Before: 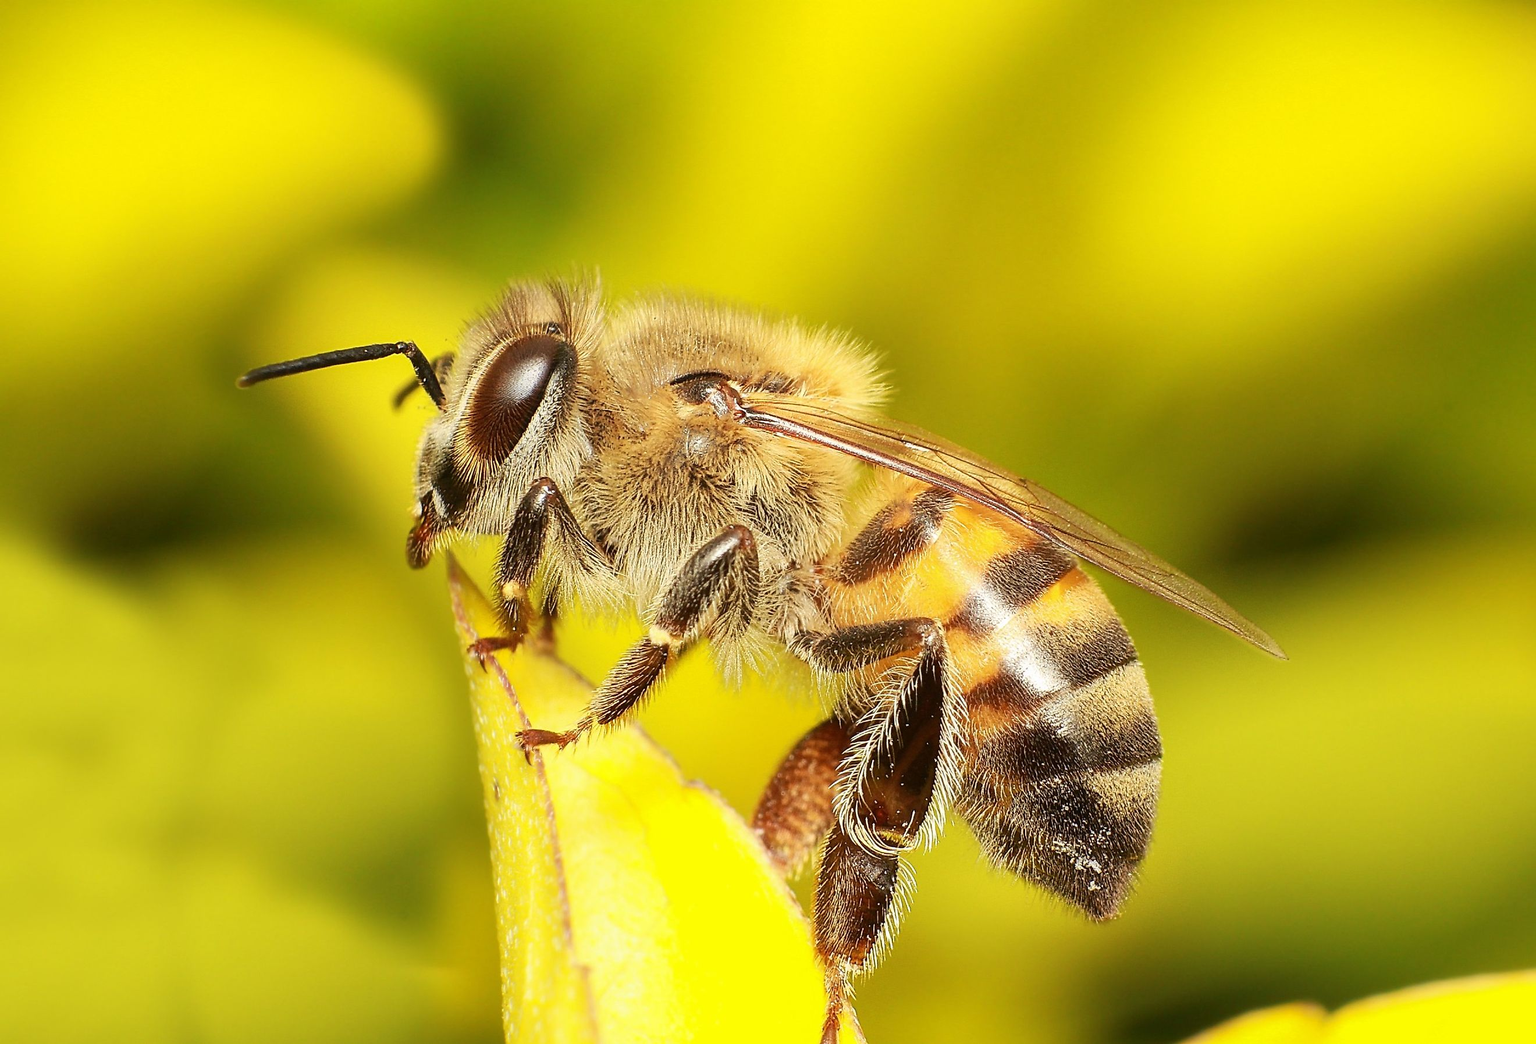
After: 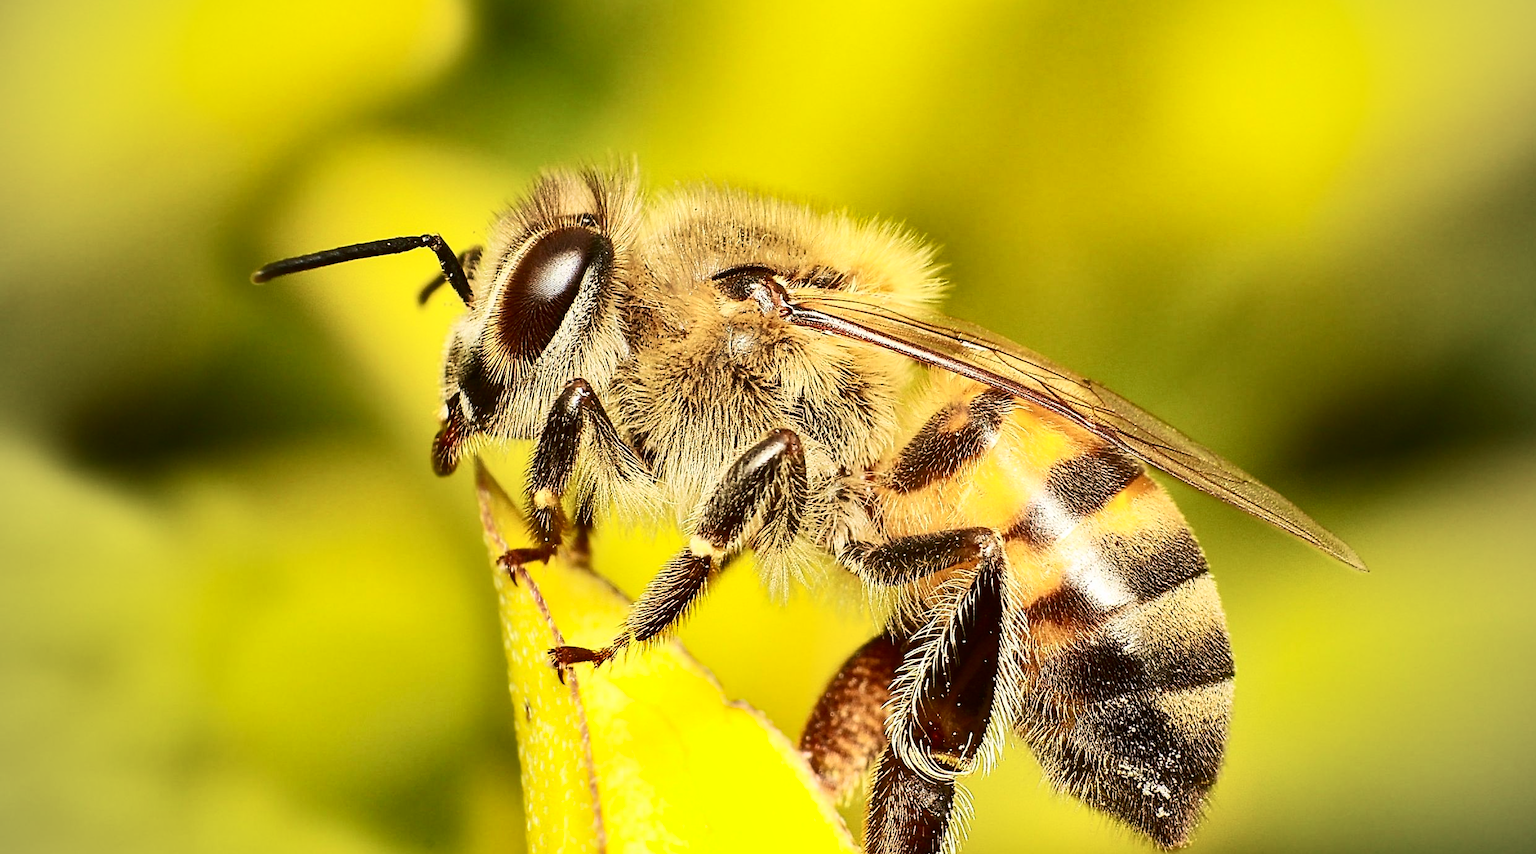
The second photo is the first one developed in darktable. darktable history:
crop and rotate: angle 0.026°, top 11.627%, right 5.785%, bottom 11.251%
exposure: compensate exposure bias true, compensate highlight preservation false
contrast brightness saturation: contrast 0.29
vignetting: fall-off start 74.13%, fall-off radius 65.92%
velvia: strength 30.23%
shadows and highlights: shadows 53.11, soften with gaussian
